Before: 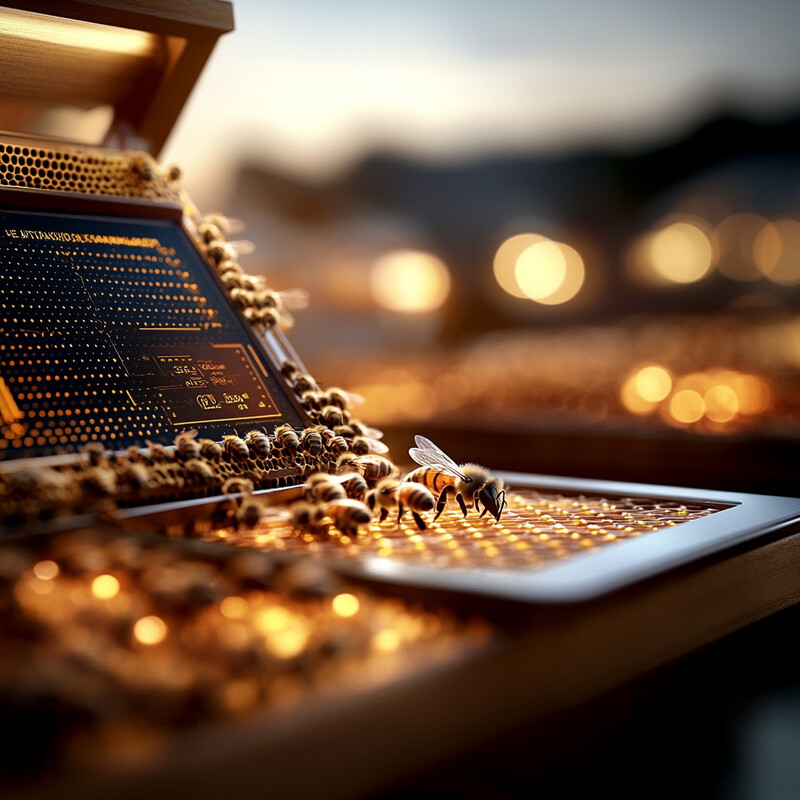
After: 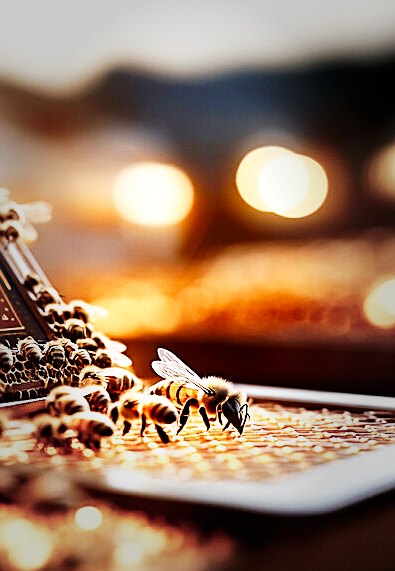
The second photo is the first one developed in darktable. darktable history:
vignetting: fall-off start 49.29%, brightness -0.408, saturation -0.308, center (-0.033, -0.039), automatic ratio true, width/height ratio 1.284
sharpen: on, module defaults
base curve: curves: ch0 [(0, 0) (0.007, 0.004) (0.027, 0.03) (0.046, 0.07) (0.207, 0.54) (0.442, 0.872) (0.673, 0.972) (1, 1)], preserve colors none
color balance rgb: perceptual saturation grading › global saturation -0.047%, perceptual saturation grading › highlights -19.85%, perceptual saturation grading › shadows 19.783%, global vibrance 20%
crop: left 32.13%, top 10.994%, right 18.397%, bottom 17.599%
